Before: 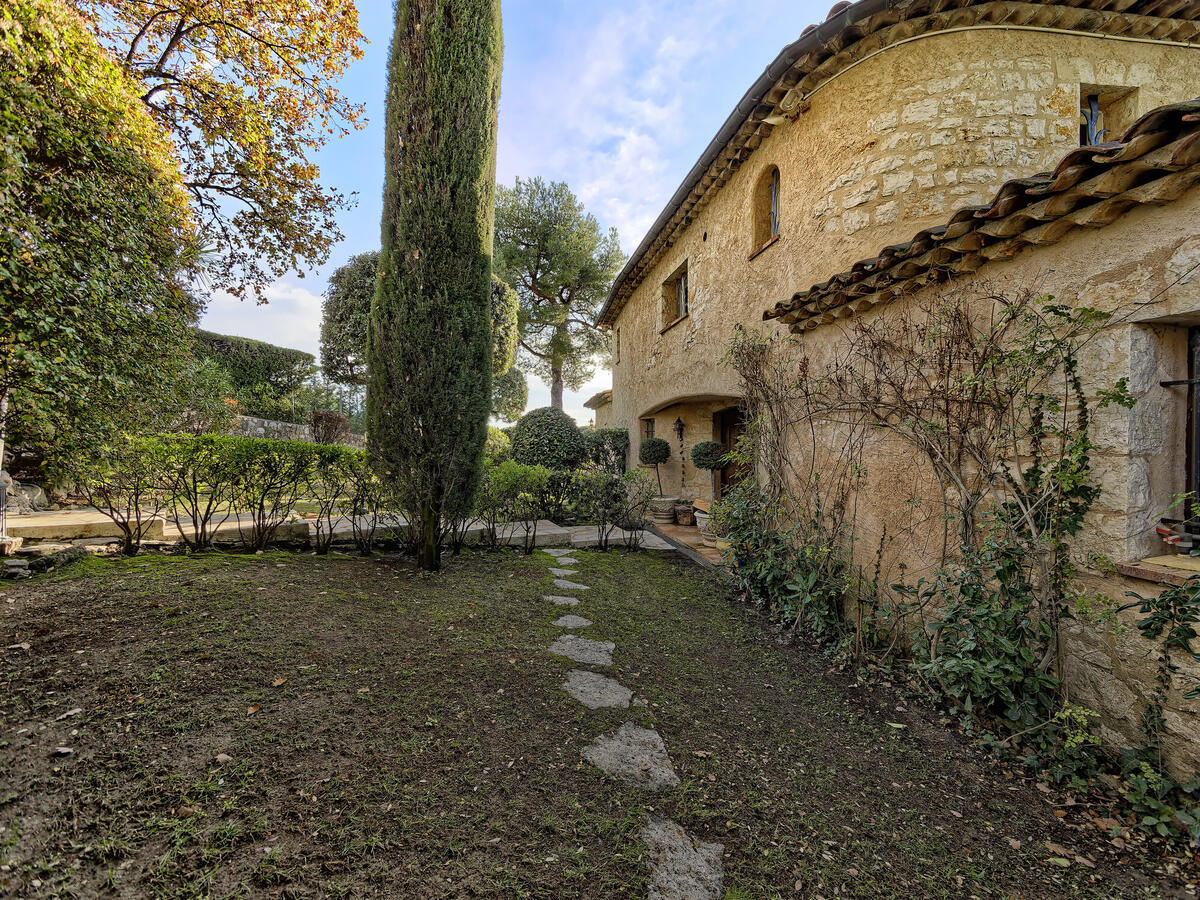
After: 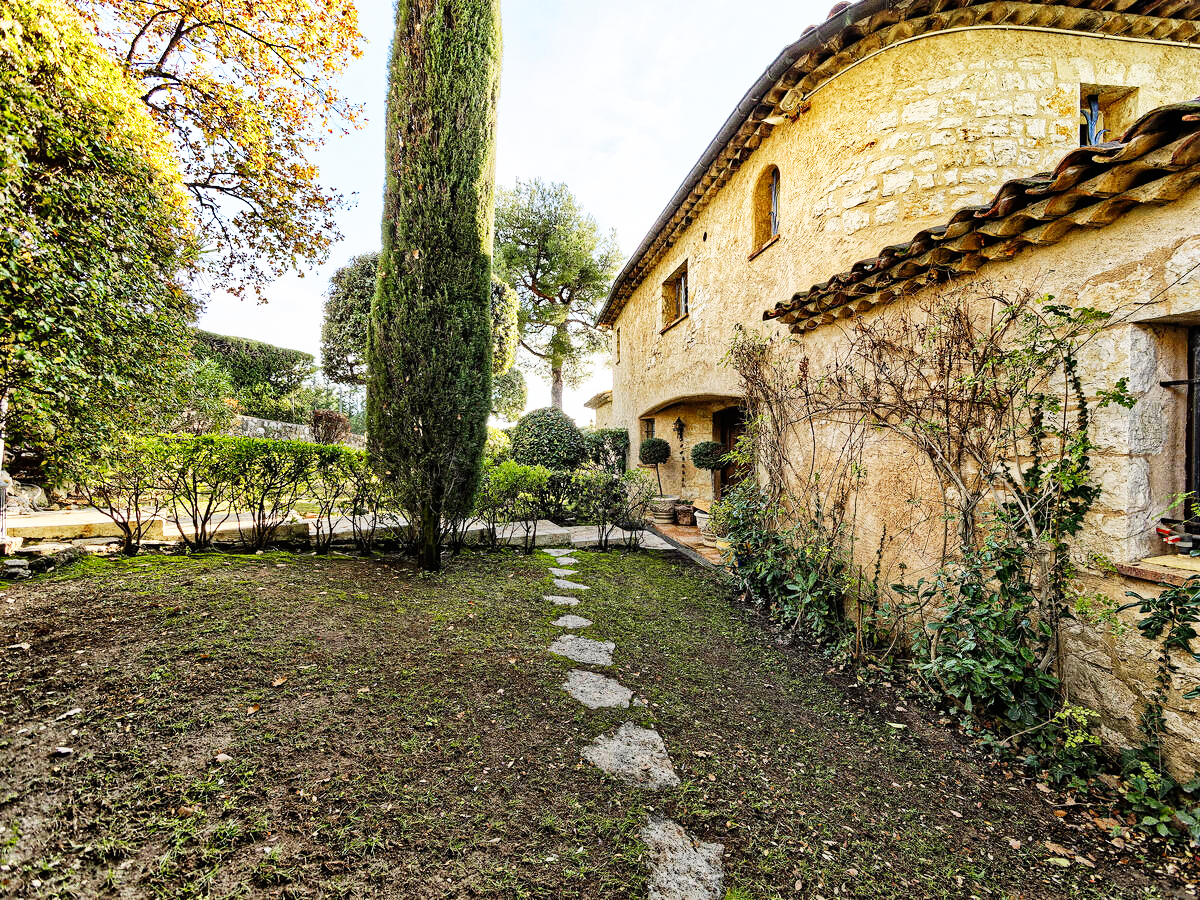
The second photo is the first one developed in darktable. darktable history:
base curve: curves: ch0 [(0, 0) (0.007, 0.004) (0.027, 0.03) (0.046, 0.07) (0.207, 0.54) (0.442, 0.872) (0.673, 0.972) (1, 1)], preserve colors none
grain: coarseness 0.09 ISO, strength 40%
